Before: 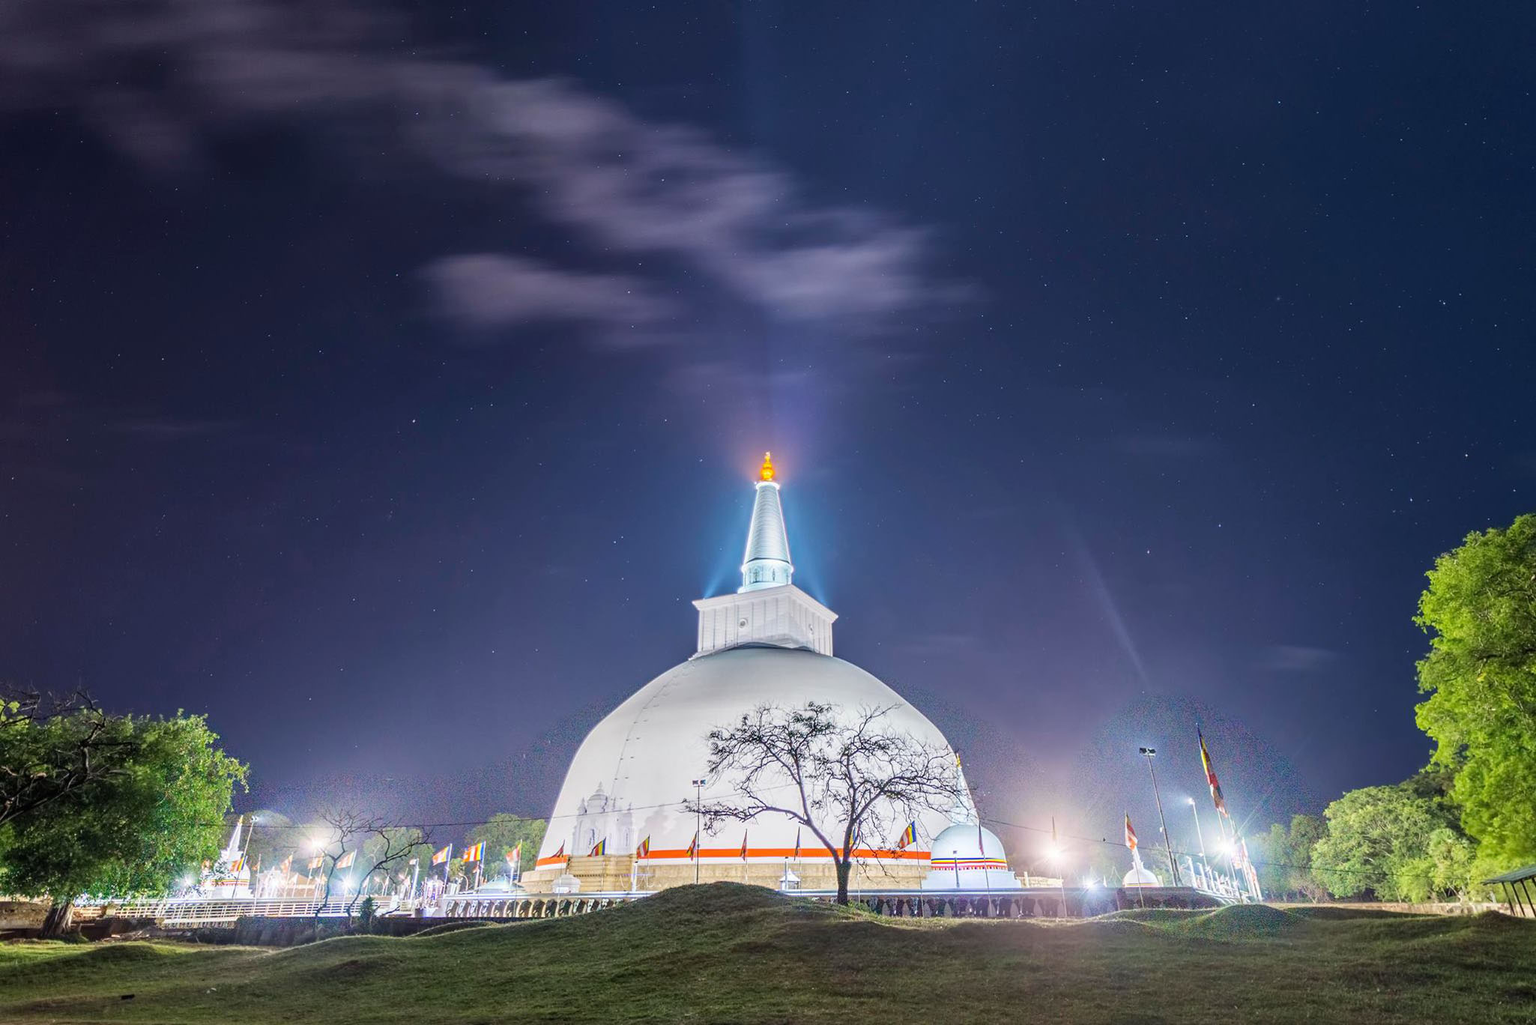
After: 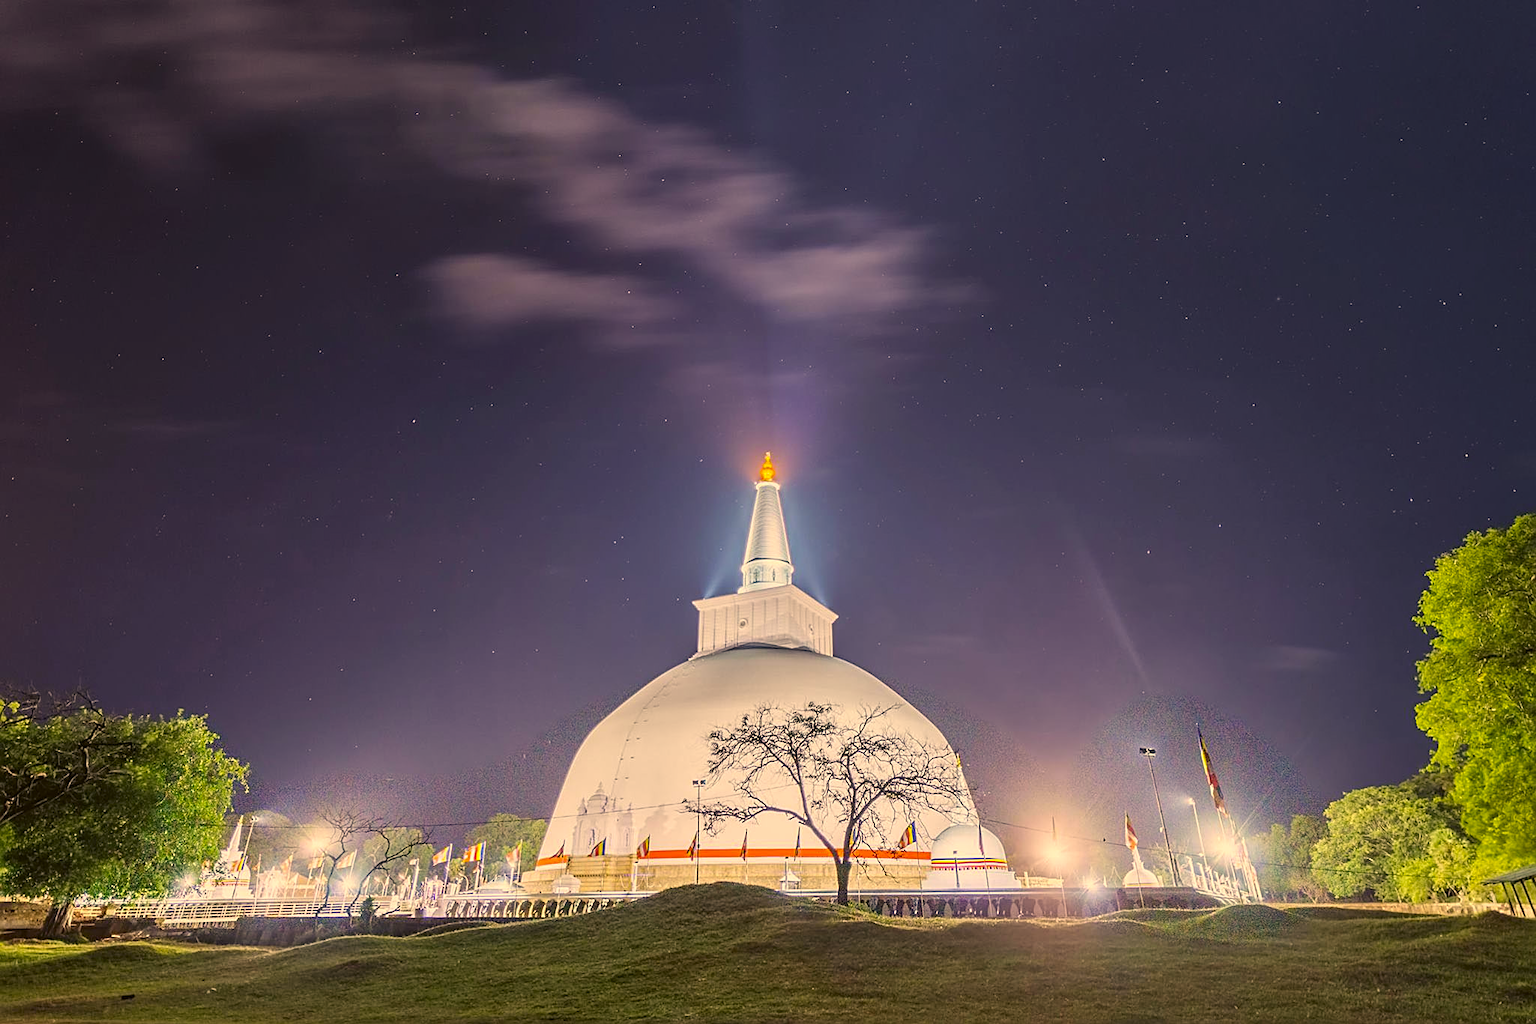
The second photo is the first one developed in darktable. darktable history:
sharpen: on, module defaults
color balance: lift [1.004, 1.002, 1.002, 0.998], gamma [1, 1.007, 1.002, 0.993], gain [1, 0.977, 1.013, 1.023], contrast -3.64%
rotate and perspective: automatic cropping off
color correction: highlights a* 15, highlights b* 31.55
